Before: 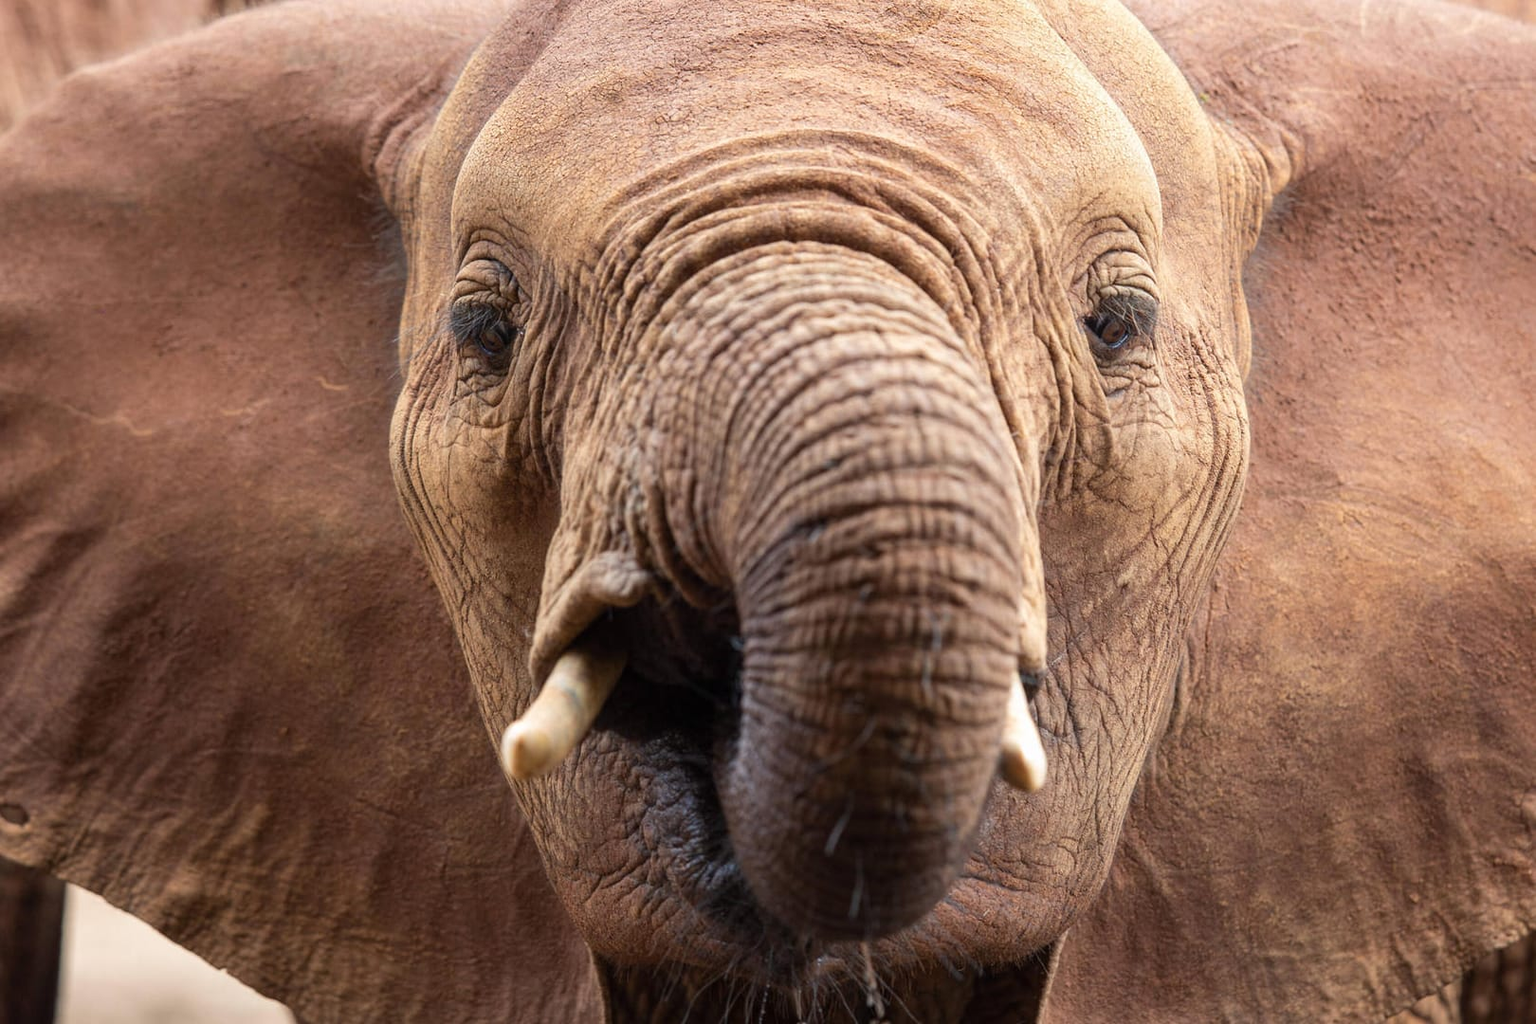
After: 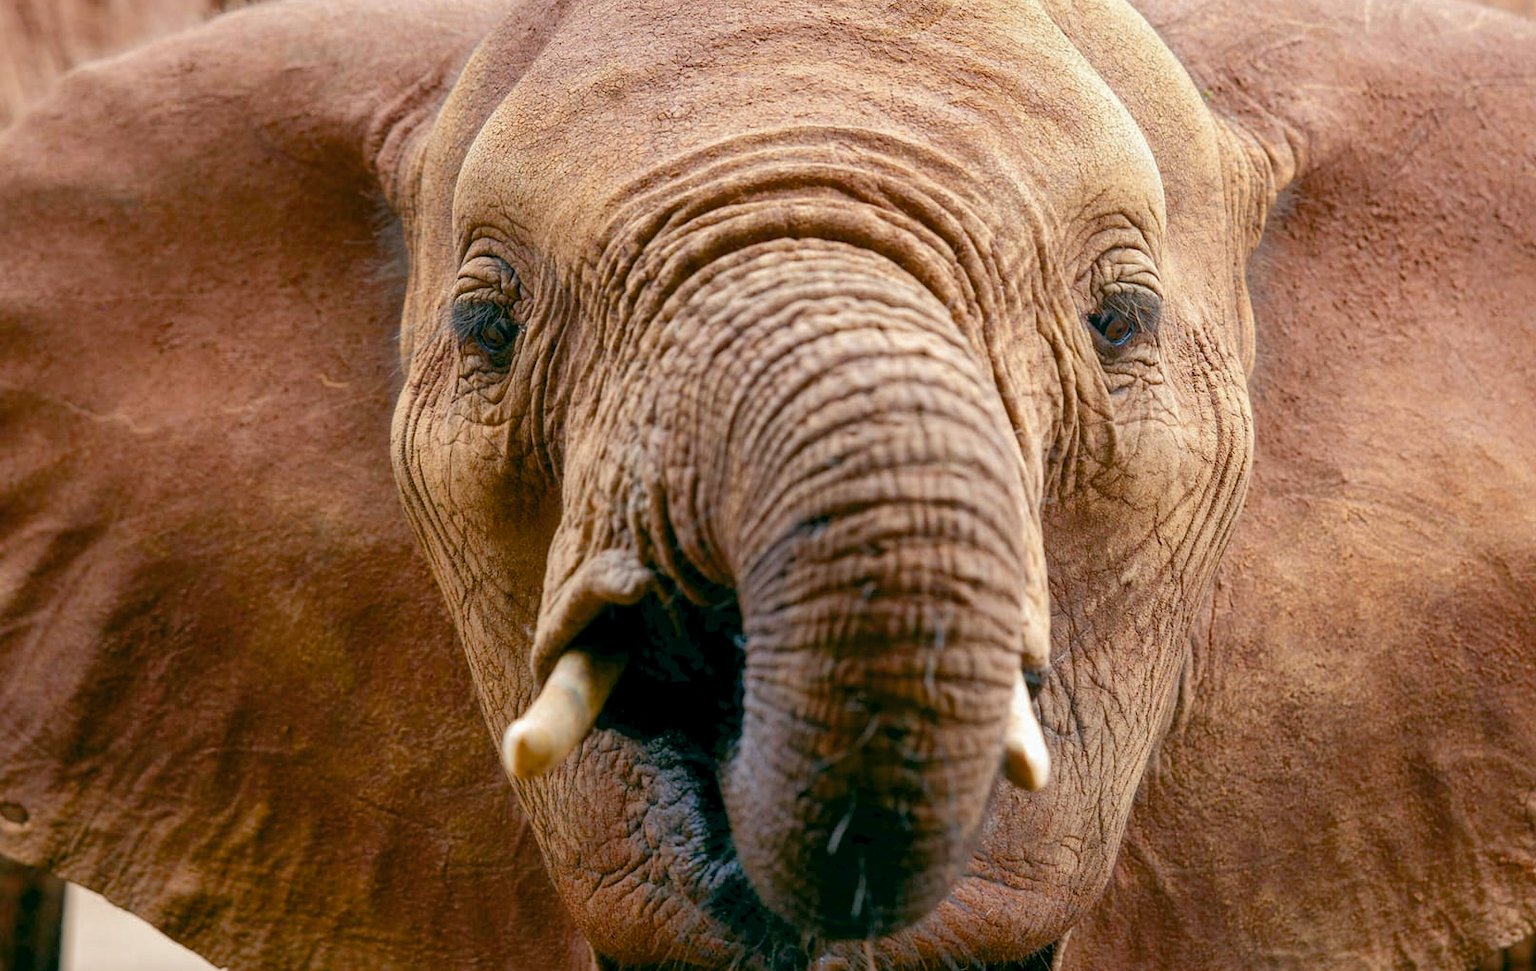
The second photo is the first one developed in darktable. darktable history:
crop: top 0.383%, right 0.262%, bottom 5.009%
color balance rgb: power › hue 329.98°, global offset › luminance -0.347%, global offset › chroma 0.116%, global offset › hue 164.1°, perceptual saturation grading › global saturation 20%, perceptual saturation grading › highlights -25.207%, perceptual saturation grading › shadows 25.563%, saturation formula JzAzBz (2021)
shadows and highlights: on, module defaults
